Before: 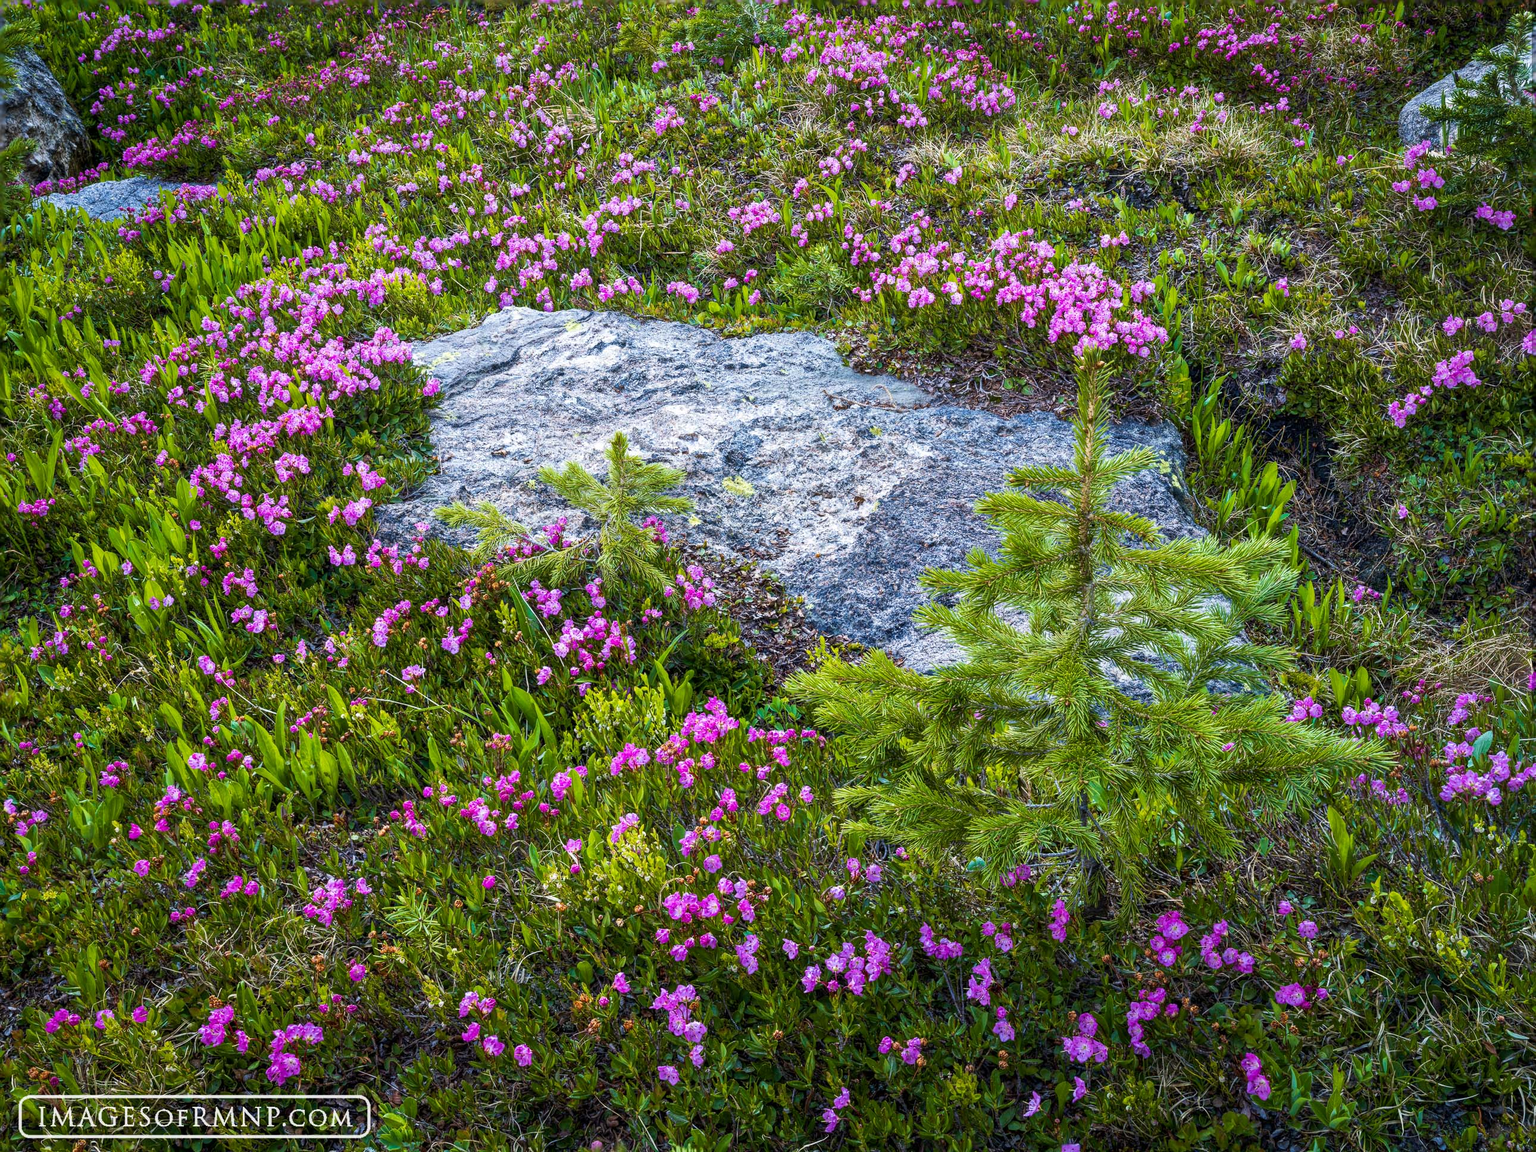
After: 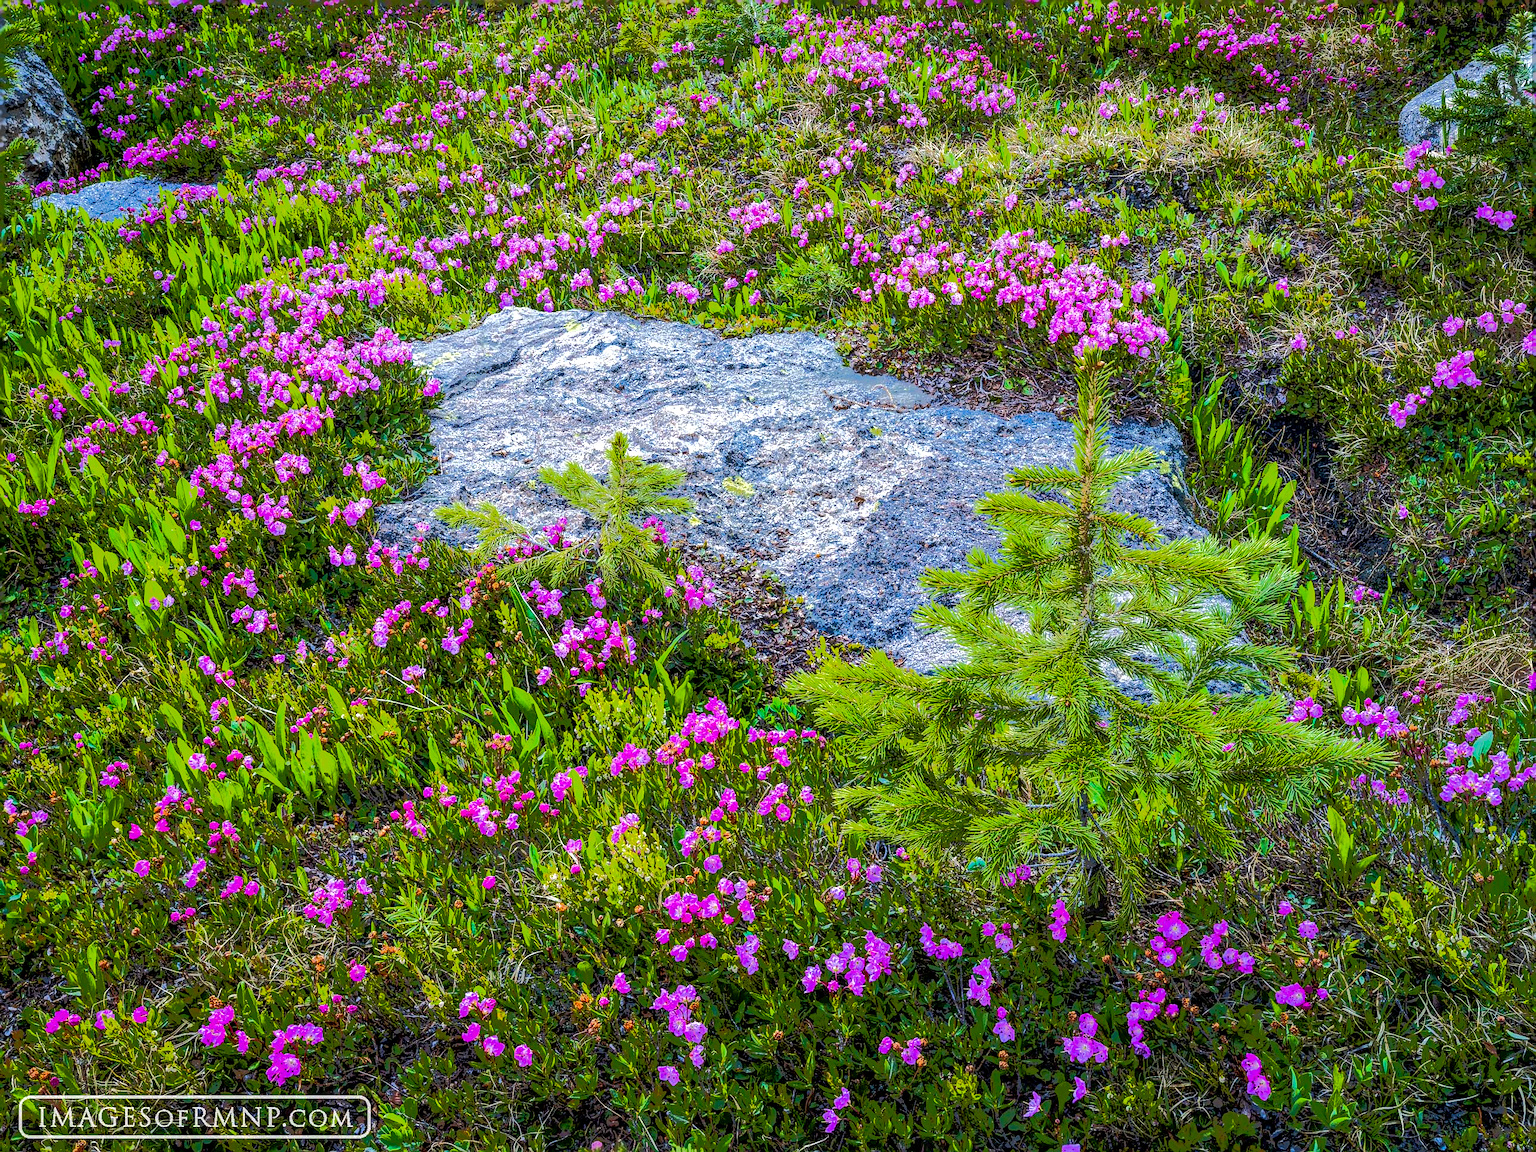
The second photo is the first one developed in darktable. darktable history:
local contrast: on, module defaults
color correction: highlights b* -0.018, saturation 1.29
sharpen: radius 1.481, amount 0.39, threshold 1.148
tone equalizer: -7 EV -0.621 EV, -6 EV 1.02 EV, -5 EV -0.437 EV, -4 EV 0.444 EV, -3 EV 0.413 EV, -2 EV 0.121 EV, -1 EV -0.133 EV, +0 EV -0.359 EV, edges refinement/feathering 500, mask exposure compensation -1.57 EV, preserve details no
